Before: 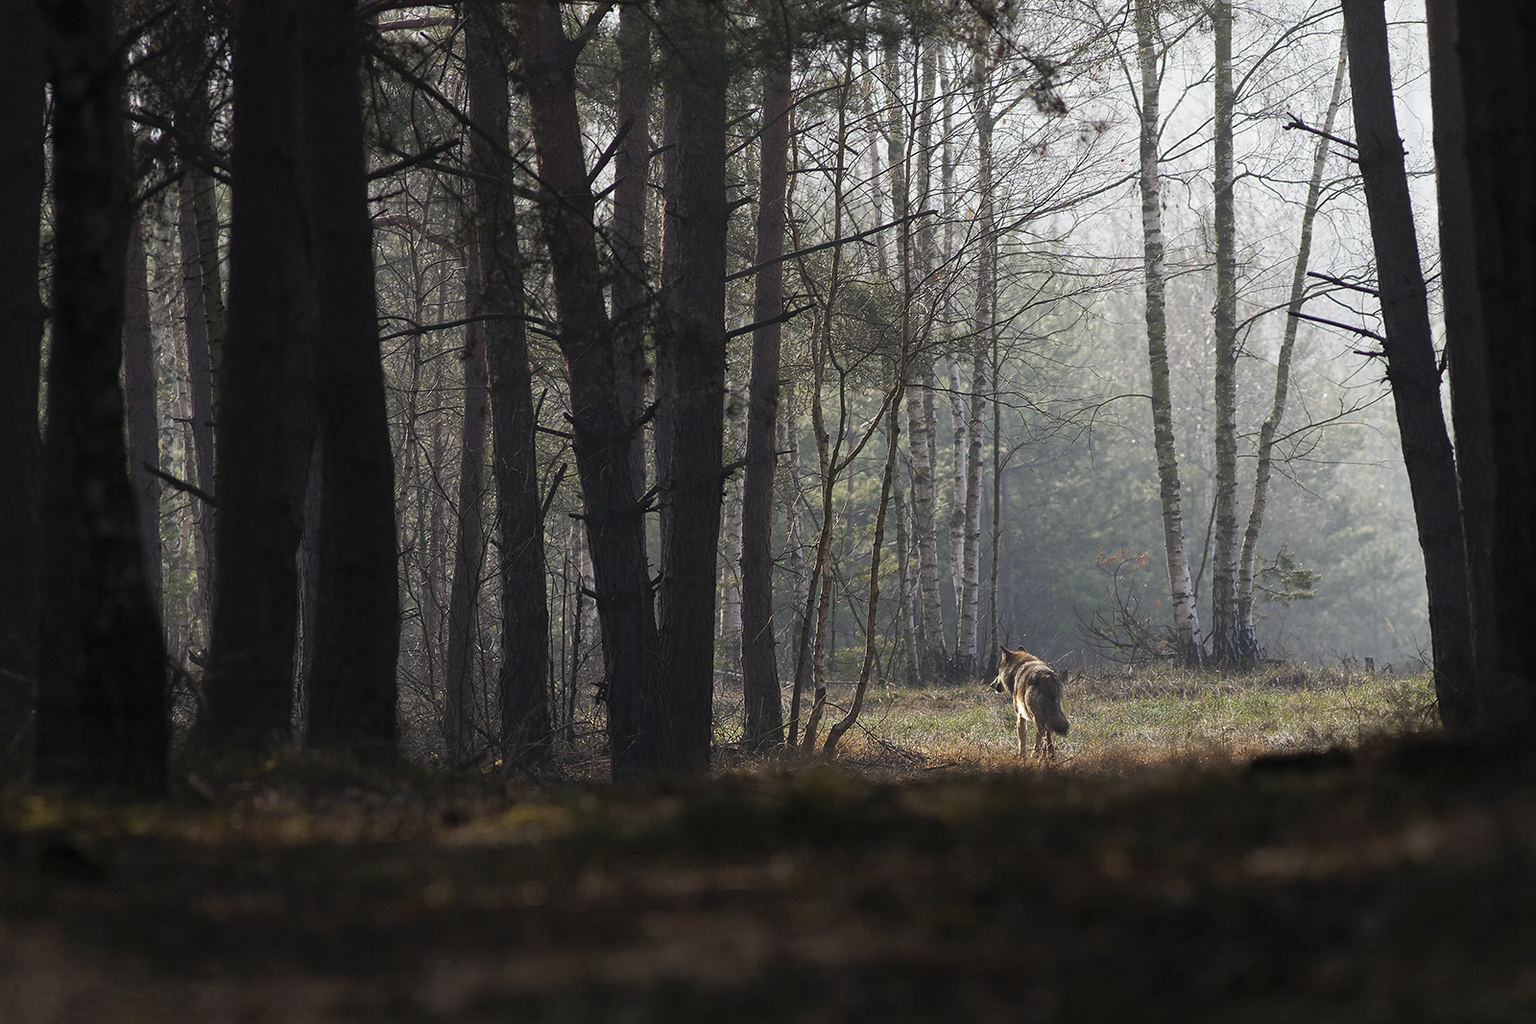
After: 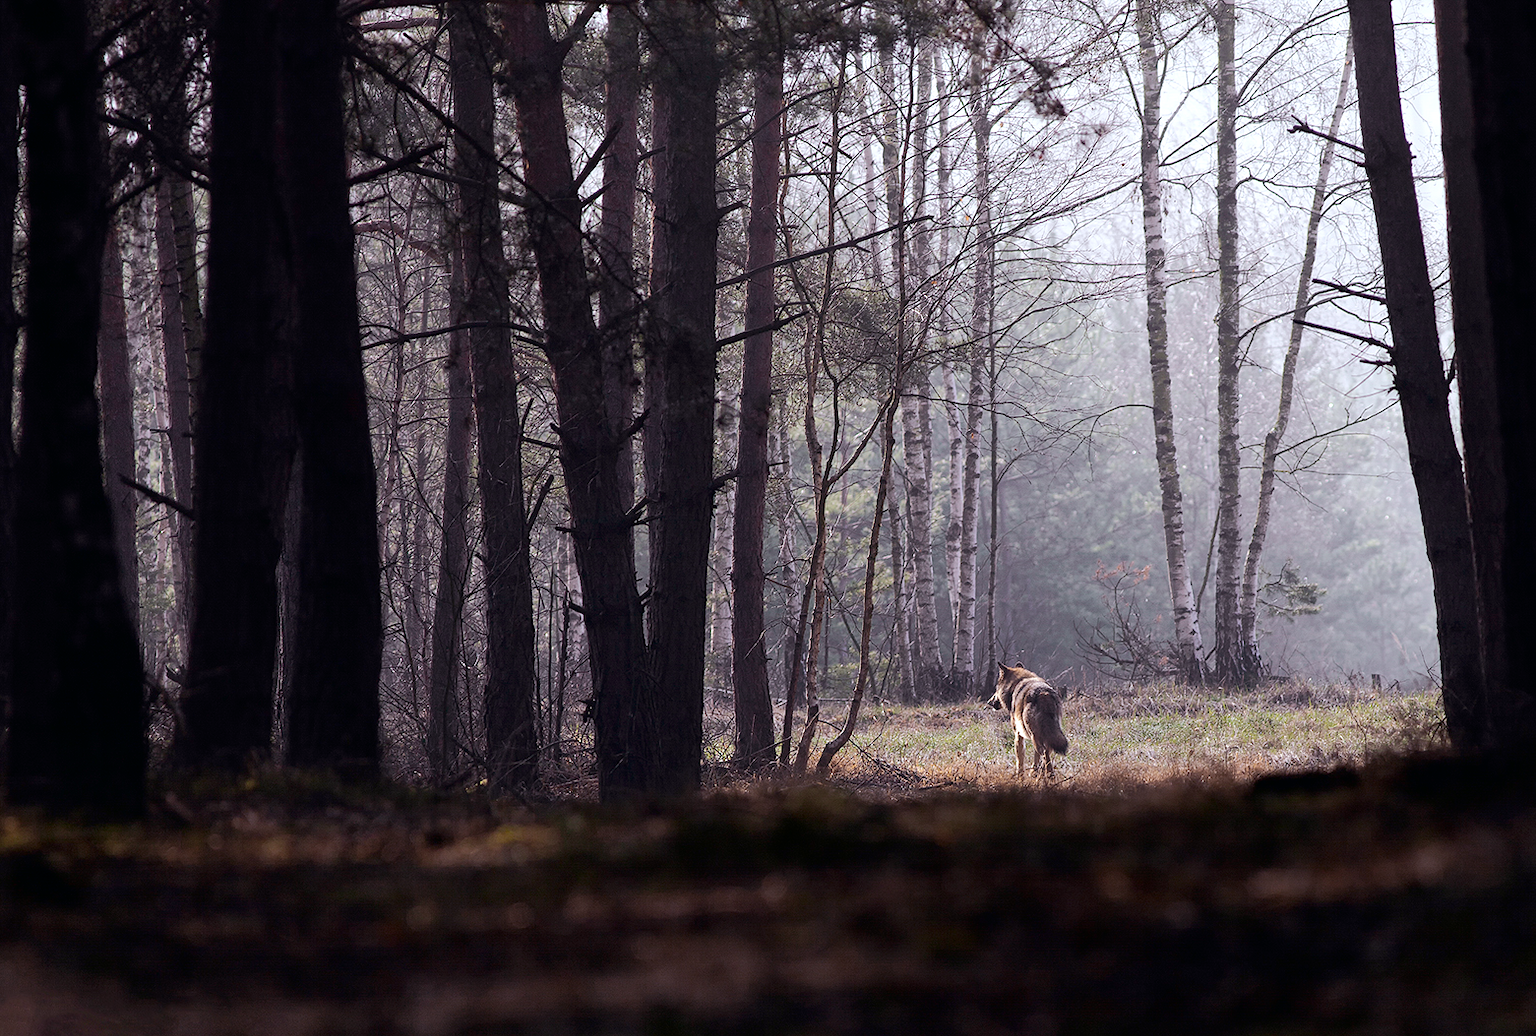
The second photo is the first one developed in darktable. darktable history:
white balance: red 1.188, blue 1.11
tone curve: curves: ch0 [(0, 0) (0.052, 0.018) (0.236, 0.207) (0.41, 0.417) (0.485, 0.518) (0.54, 0.584) (0.625, 0.666) (0.845, 0.828) (0.994, 0.964)]; ch1 [(0, 0) (0.136, 0.146) (0.317, 0.34) (0.382, 0.408) (0.434, 0.441) (0.472, 0.479) (0.498, 0.501) (0.557, 0.558) (0.616, 0.59) (0.739, 0.7) (1, 1)]; ch2 [(0, 0) (0.352, 0.403) (0.447, 0.466) (0.482, 0.482) (0.528, 0.526) (0.586, 0.577) (0.618, 0.621) (0.785, 0.747) (1, 1)], color space Lab, independent channels, preserve colors none
color balance: mode lift, gamma, gain (sRGB), lift [0.997, 0.979, 1.021, 1.011], gamma [1, 1.084, 0.916, 0.998], gain [1, 0.87, 1.13, 1.101], contrast 4.55%, contrast fulcrum 38.24%, output saturation 104.09%
crop and rotate: left 1.774%, right 0.633%, bottom 1.28%
